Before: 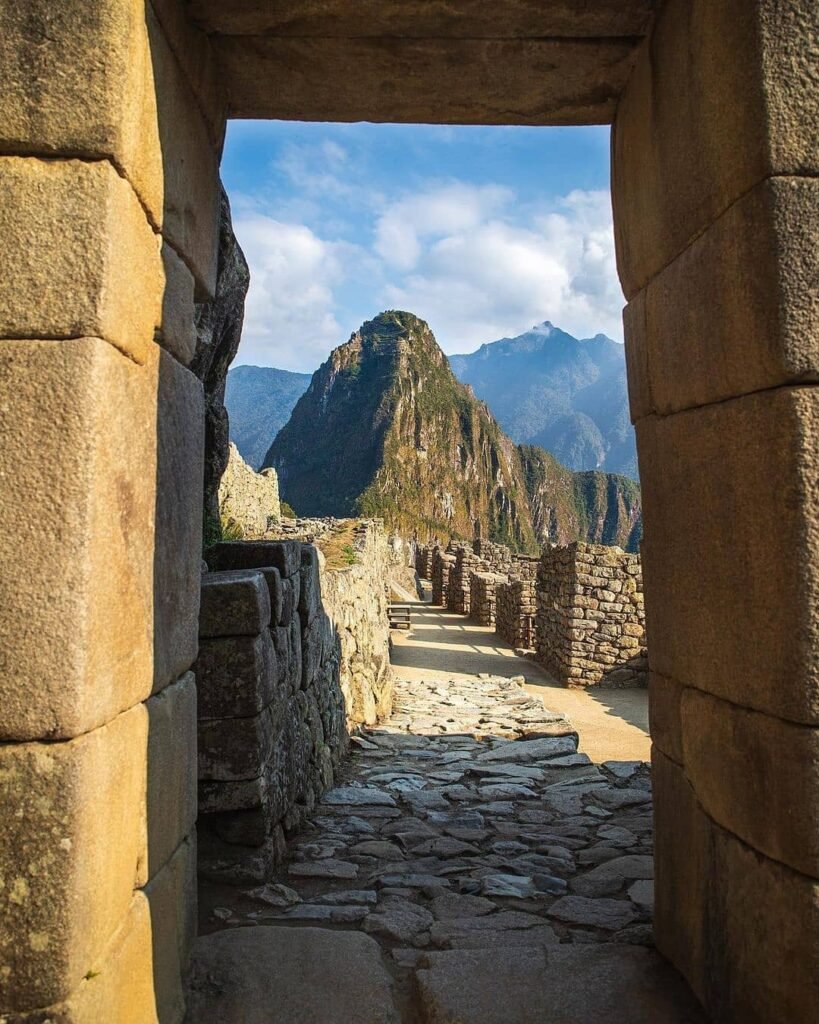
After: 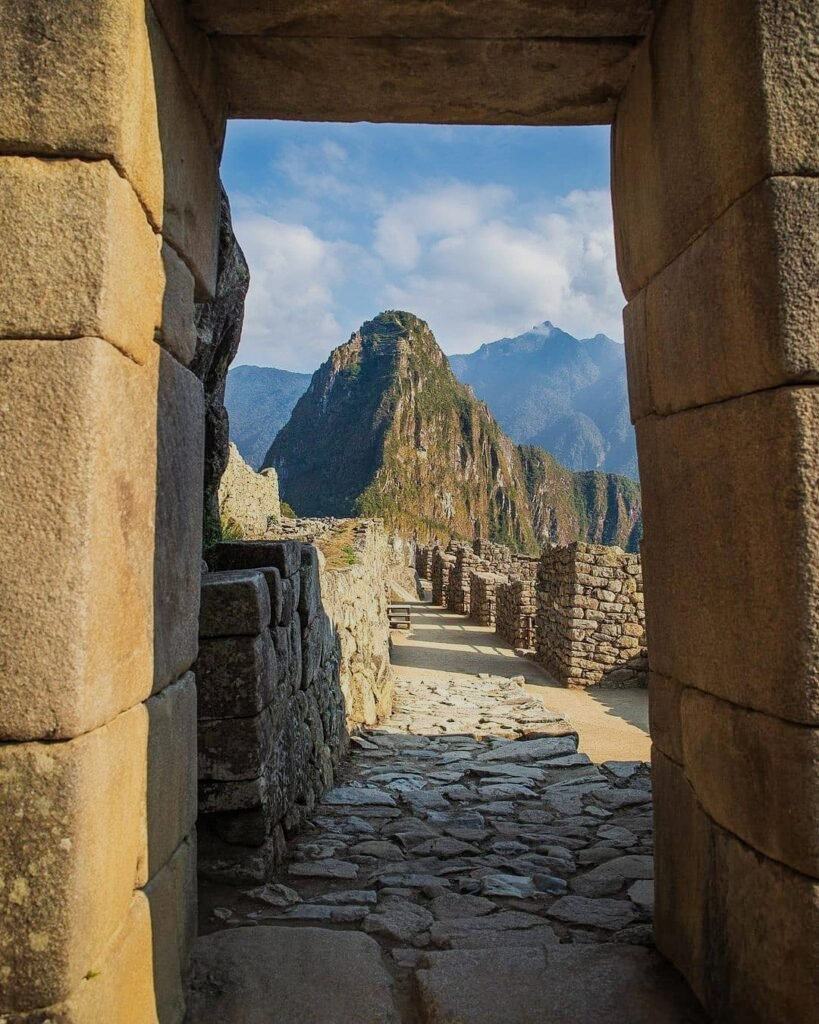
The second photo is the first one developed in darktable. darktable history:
filmic rgb: black relative exposure -16 EV, white relative exposure 4.04 EV, target black luminance 0%, hardness 7.54, latitude 73.21%, contrast 0.894, highlights saturation mix 10.01%, shadows ↔ highlights balance -0.369%
